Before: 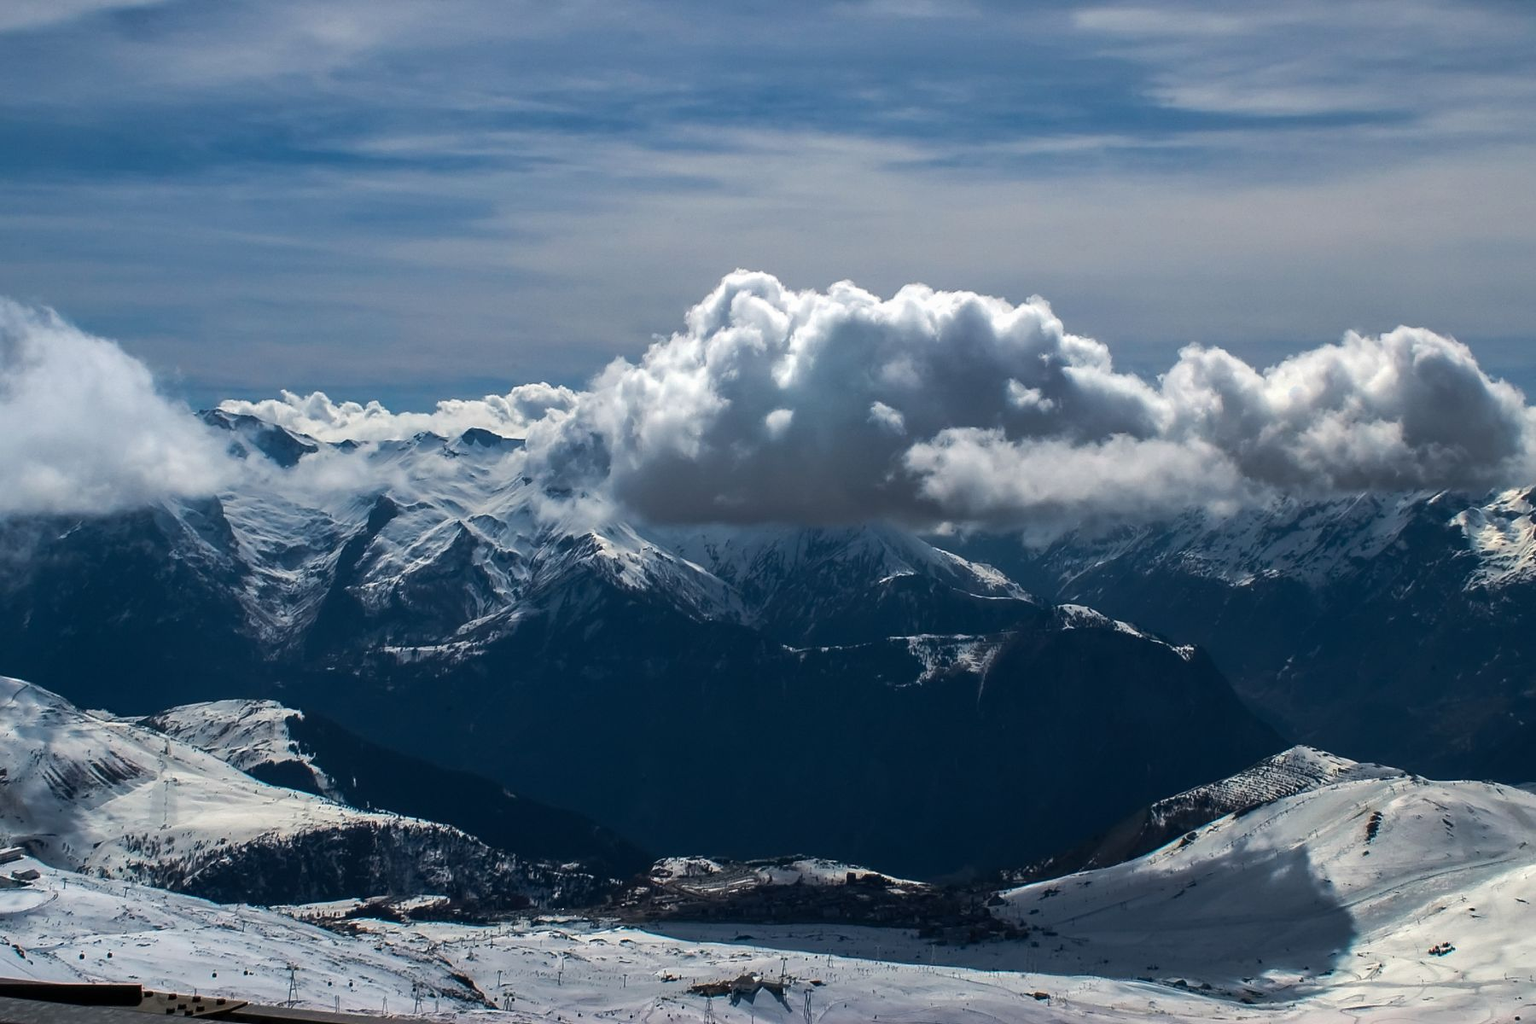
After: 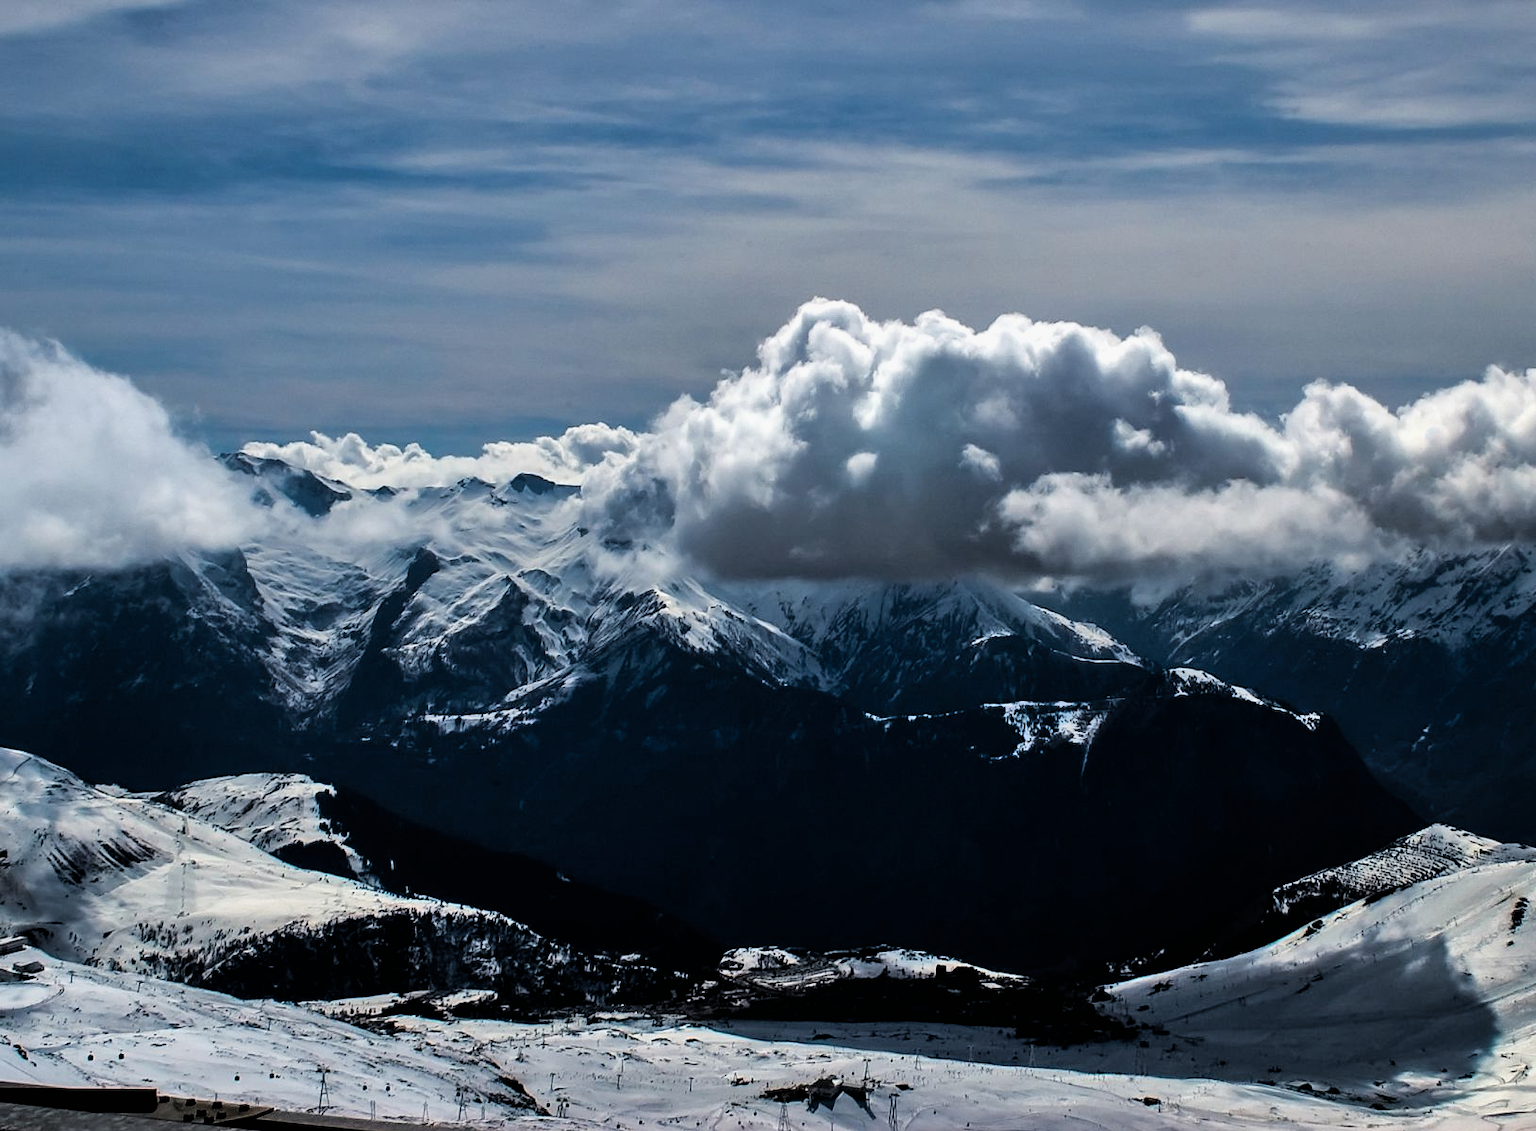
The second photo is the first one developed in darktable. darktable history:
shadows and highlights: white point adjustment 0.1, highlights -70, soften with gaussian
crop: right 9.509%, bottom 0.031%
filmic rgb: black relative exposure -3.72 EV, white relative exposure 2.77 EV, dynamic range scaling -5.32%, hardness 3.03
